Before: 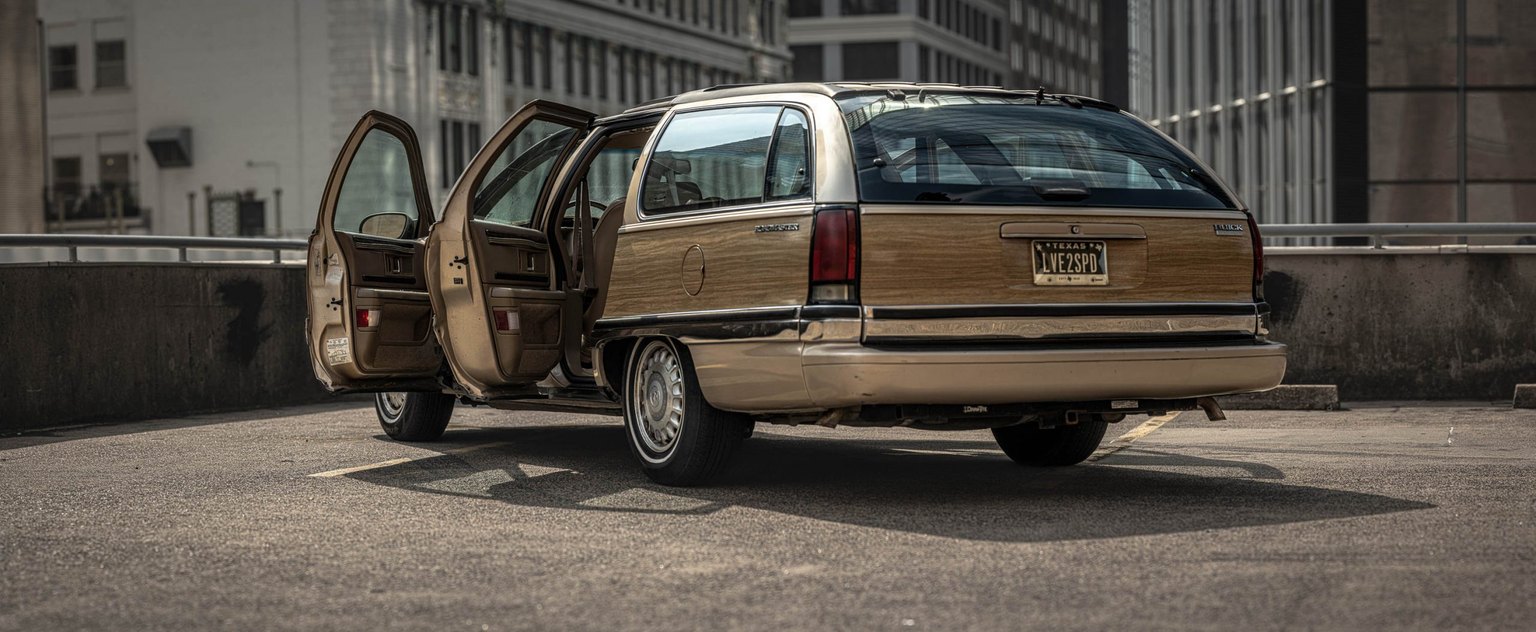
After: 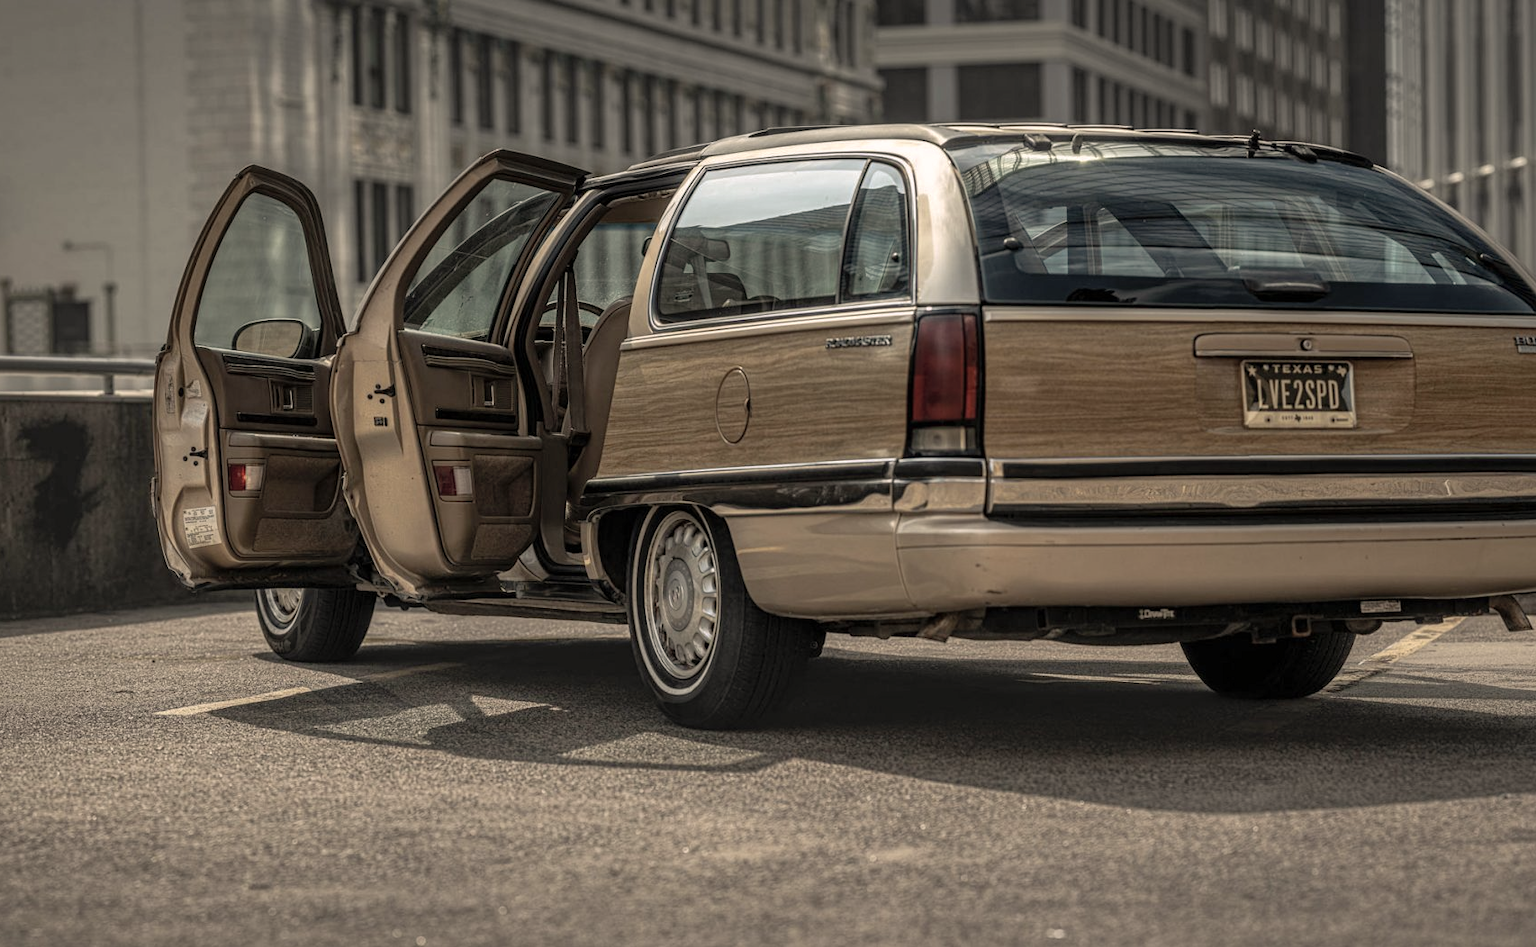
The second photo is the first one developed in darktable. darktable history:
crop and rotate: left 13.342%, right 19.991%
color correction: highlights a* 5.59, highlights b* 5.24, saturation 0.68
shadows and highlights: on, module defaults
rgb curve: curves: ch2 [(0, 0) (0.567, 0.512) (1, 1)], mode RGB, independent channels
